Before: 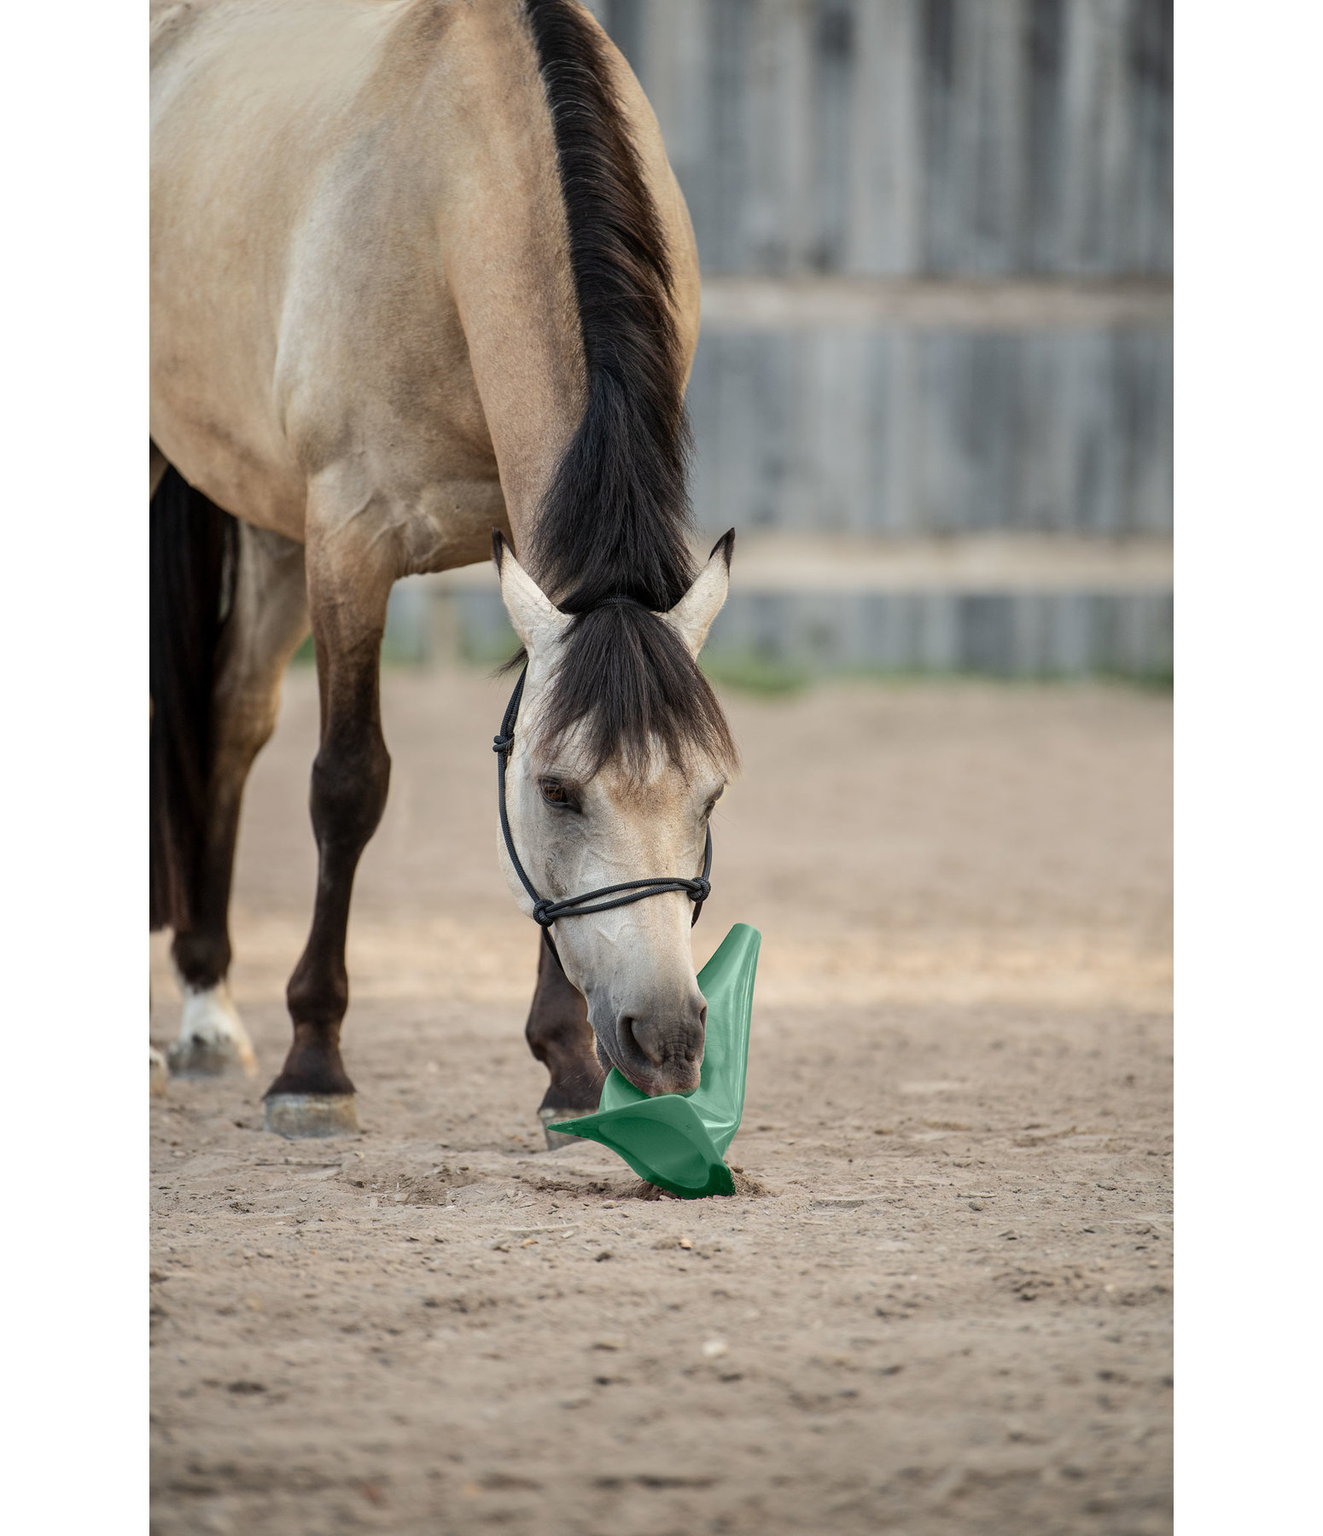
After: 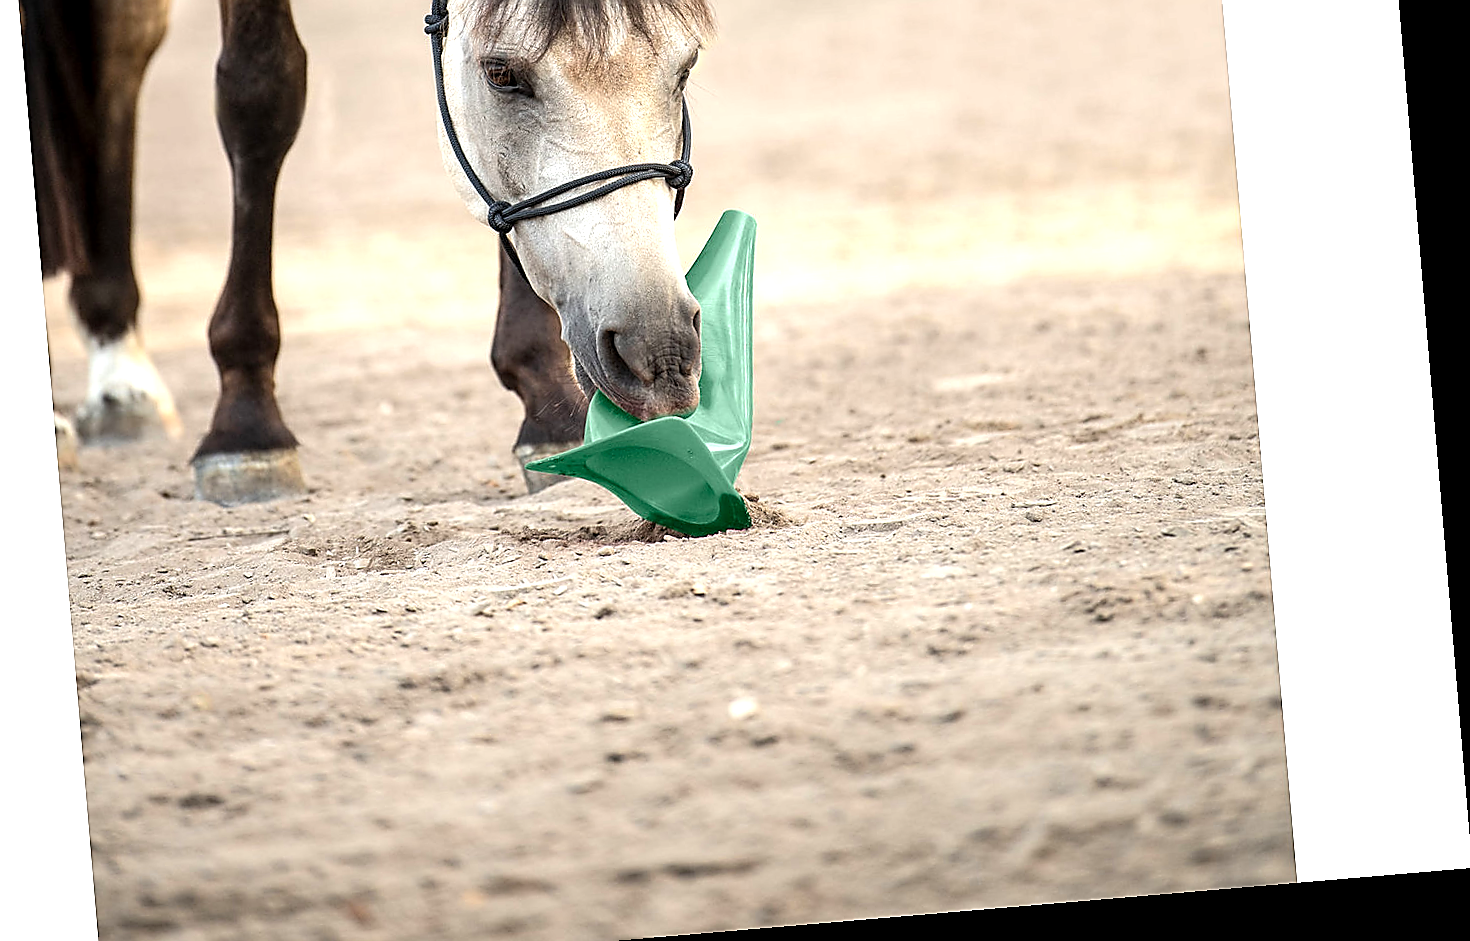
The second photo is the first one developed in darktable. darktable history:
local contrast: highlights 100%, shadows 100%, detail 120%, midtone range 0.2
levels: levels [0, 0.394, 0.787]
crop and rotate: left 13.306%, top 48.129%, bottom 2.928%
rotate and perspective: rotation -4.86°, automatic cropping off
sharpen: radius 1.4, amount 1.25, threshold 0.7
